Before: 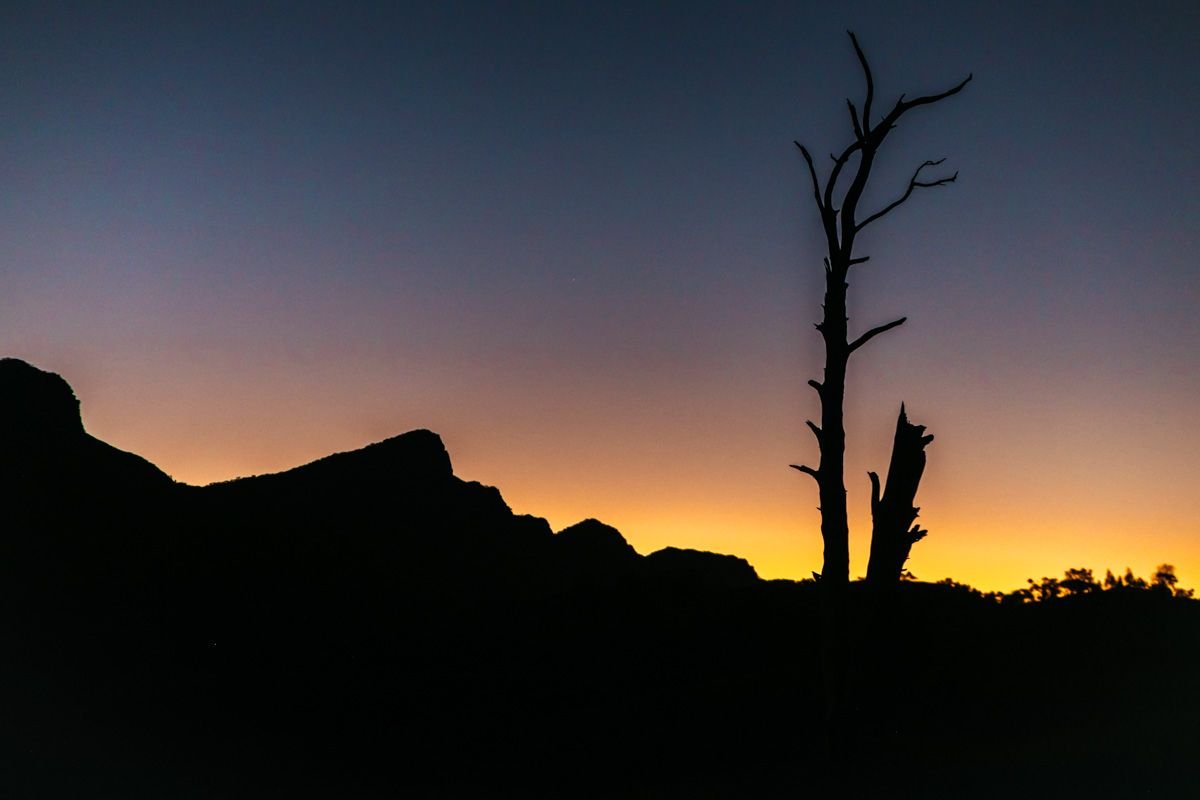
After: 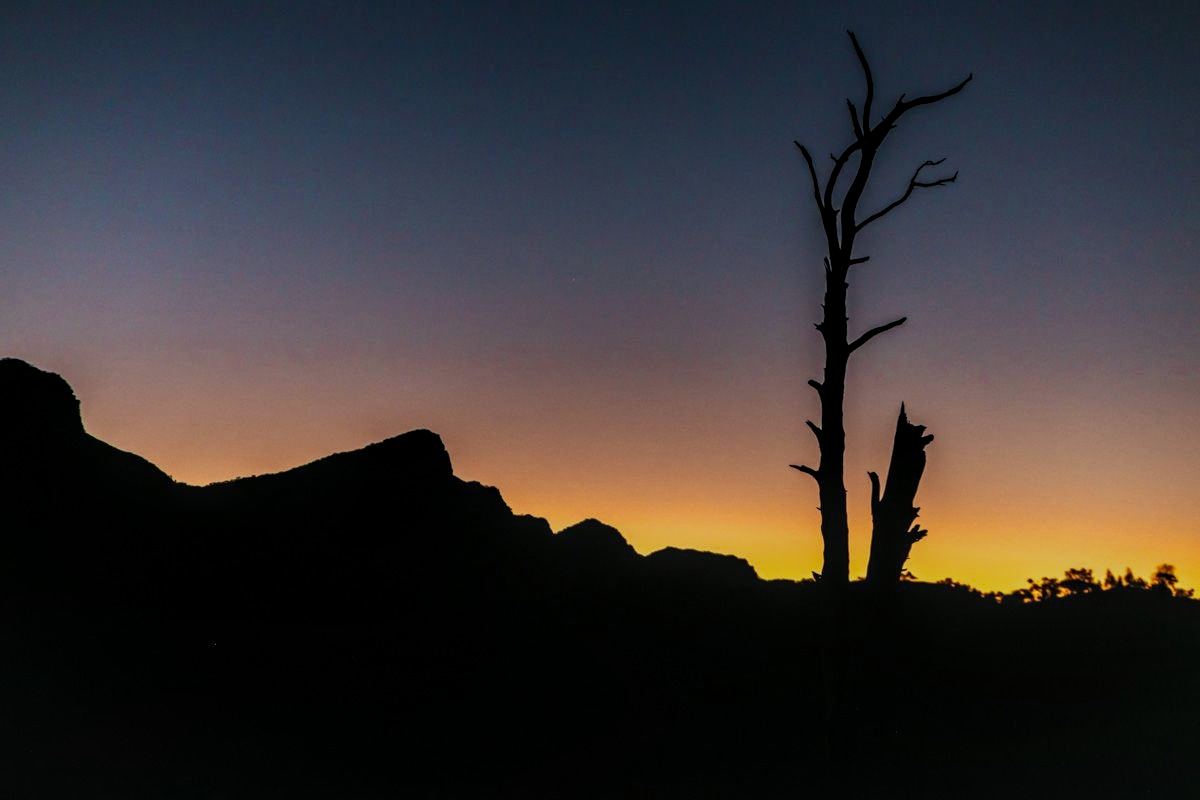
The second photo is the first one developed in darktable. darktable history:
exposure: exposure -0.36 EV, compensate highlight preservation false
local contrast: on, module defaults
